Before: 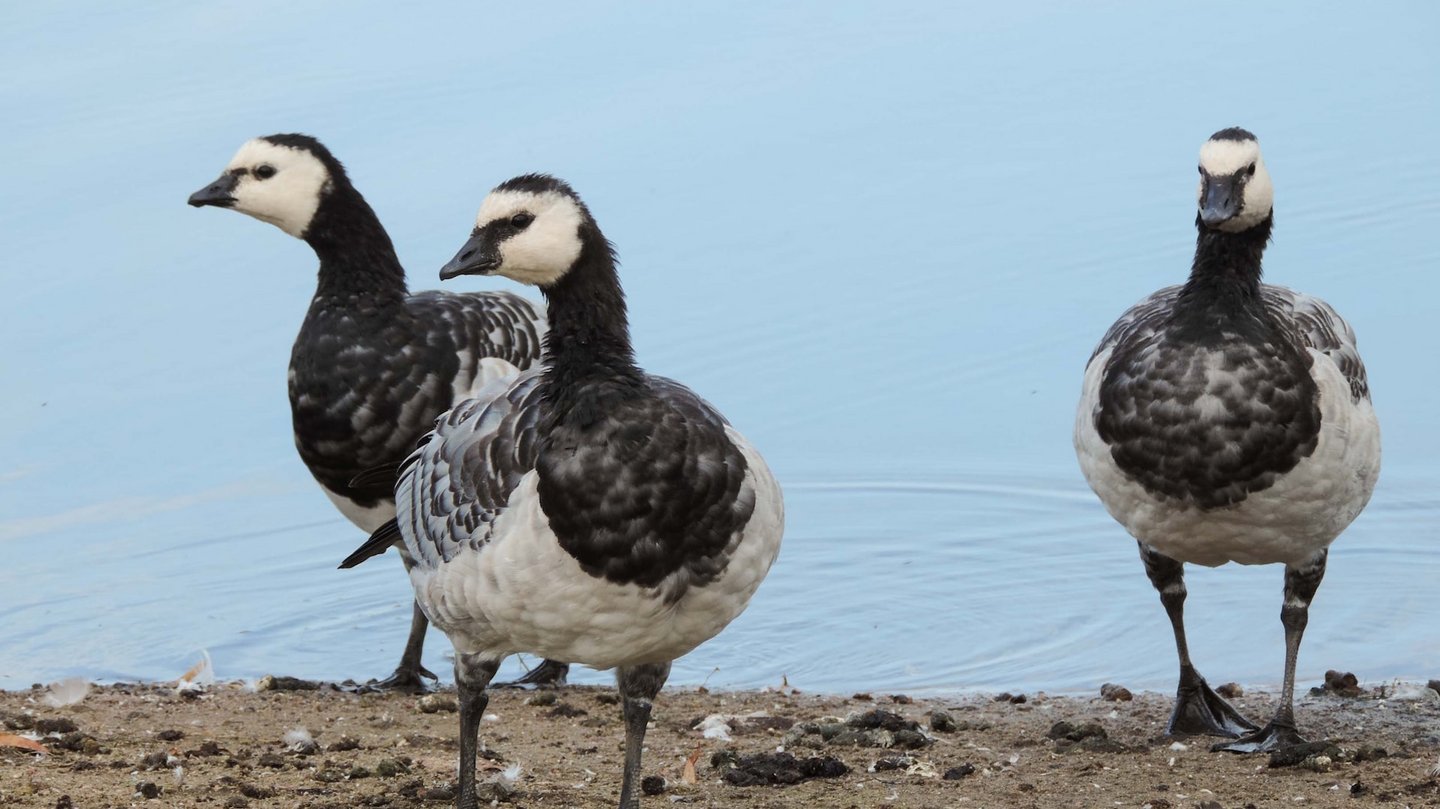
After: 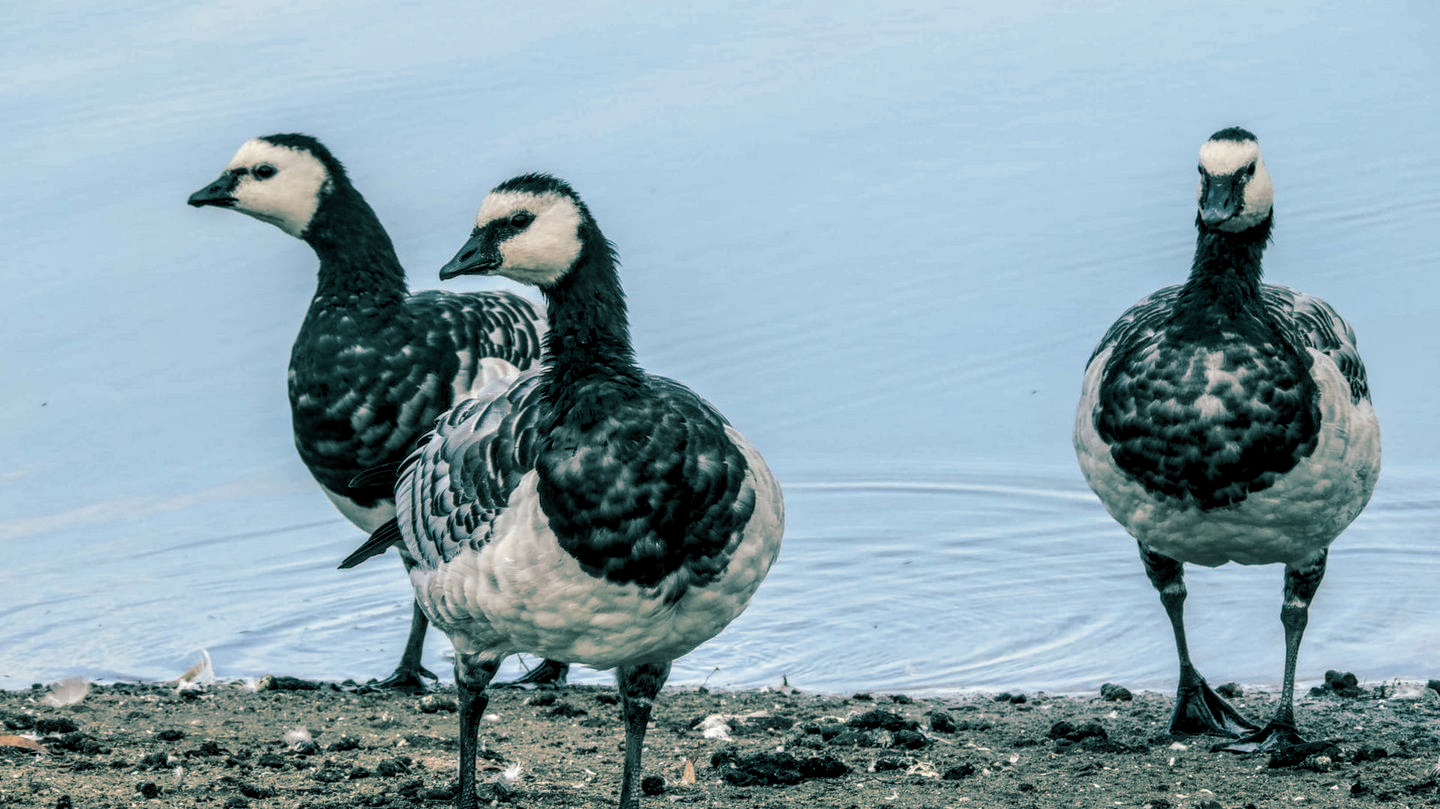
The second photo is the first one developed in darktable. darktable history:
local contrast: highlights 0%, shadows 0%, detail 182%
split-toning: shadows › hue 186.43°, highlights › hue 49.29°, compress 30.29%
